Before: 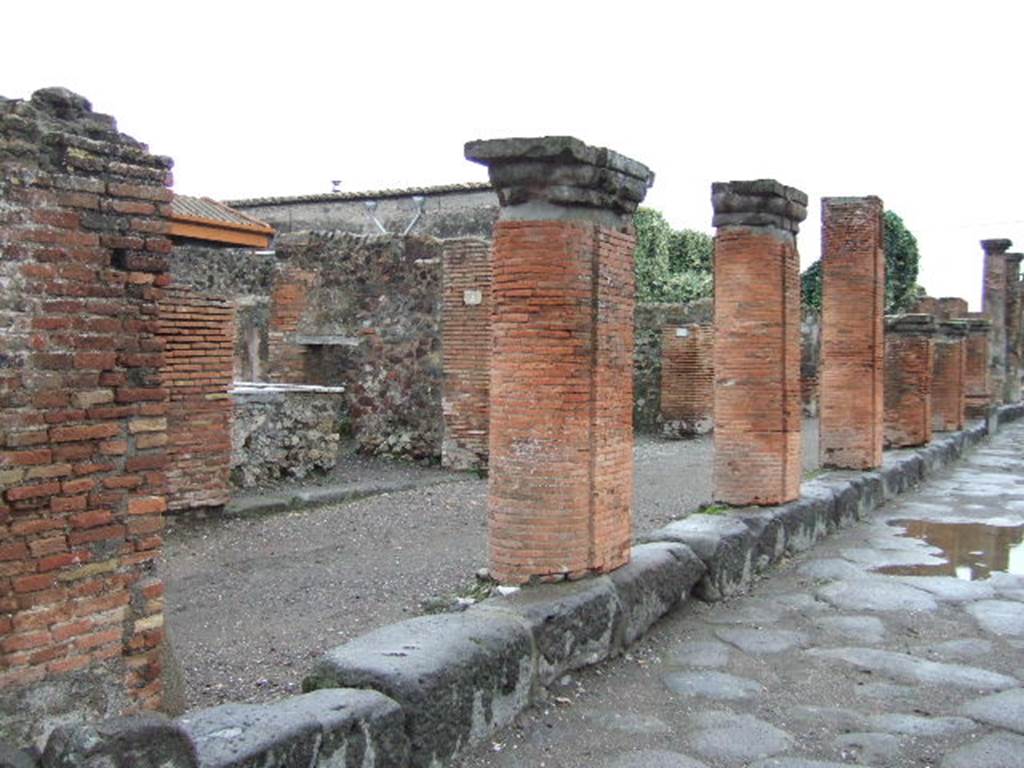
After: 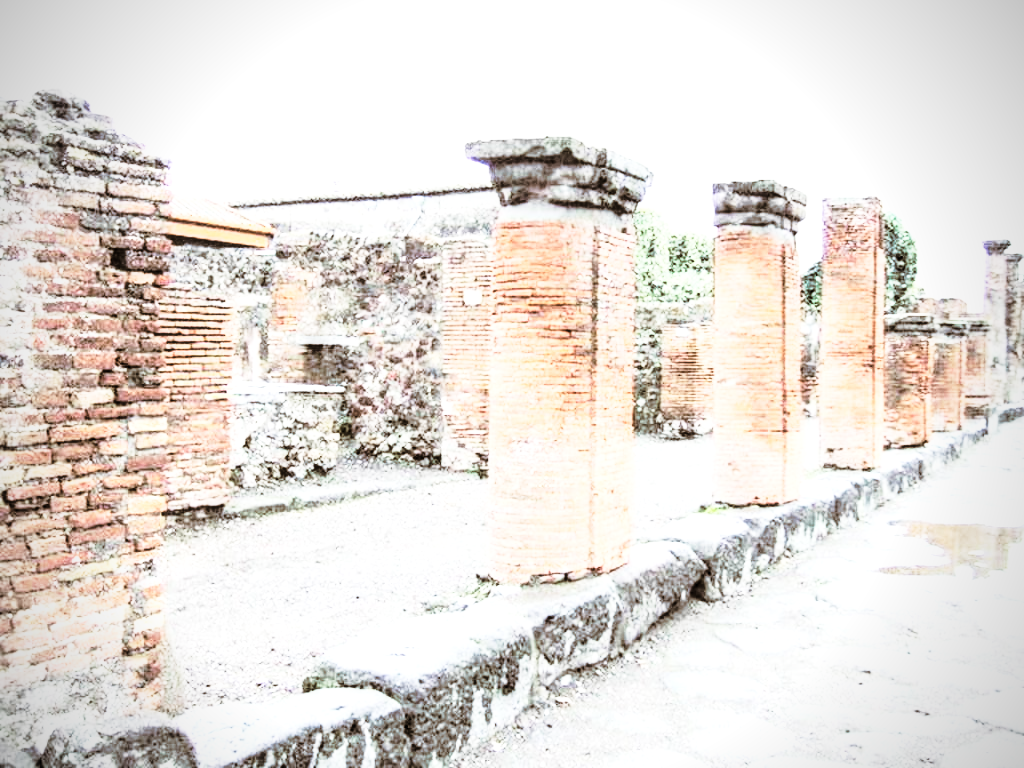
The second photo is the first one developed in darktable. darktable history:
split-toning: shadows › hue 32.4°, shadows › saturation 0.51, highlights › hue 180°, highlights › saturation 0, balance -60.17, compress 55.19%
exposure: black level correction -0.002, exposure 0.54 EV, compensate highlight preservation false
rgb curve: curves: ch0 [(0, 0) (0.21, 0.15) (0.24, 0.21) (0.5, 0.75) (0.75, 0.96) (0.89, 0.99) (1, 1)]; ch1 [(0, 0.02) (0.21, 0.13) (0.25, 0.2) (0.5, 0.67) (0.75, 0.9) (0.89, 0.97) (1, 1)]; ch2 [(0, 0.02) (0.21, 0.13) (0.25, 0.2) (0.5, 0.67) (0.75, 0.9) (0.89, 0.97) (1, 1)], compensate middle gray true
base curve: curves: ch0 [(0, 0) (0.028, 0.03) (0.121, 0.232) (0.46, 0.748) (0.859, 0.968) (1, 1)], preserve colors none
vignetting: unbound false
contrast brightness saturation: saturation -0.05
local contrast: detail 130%
